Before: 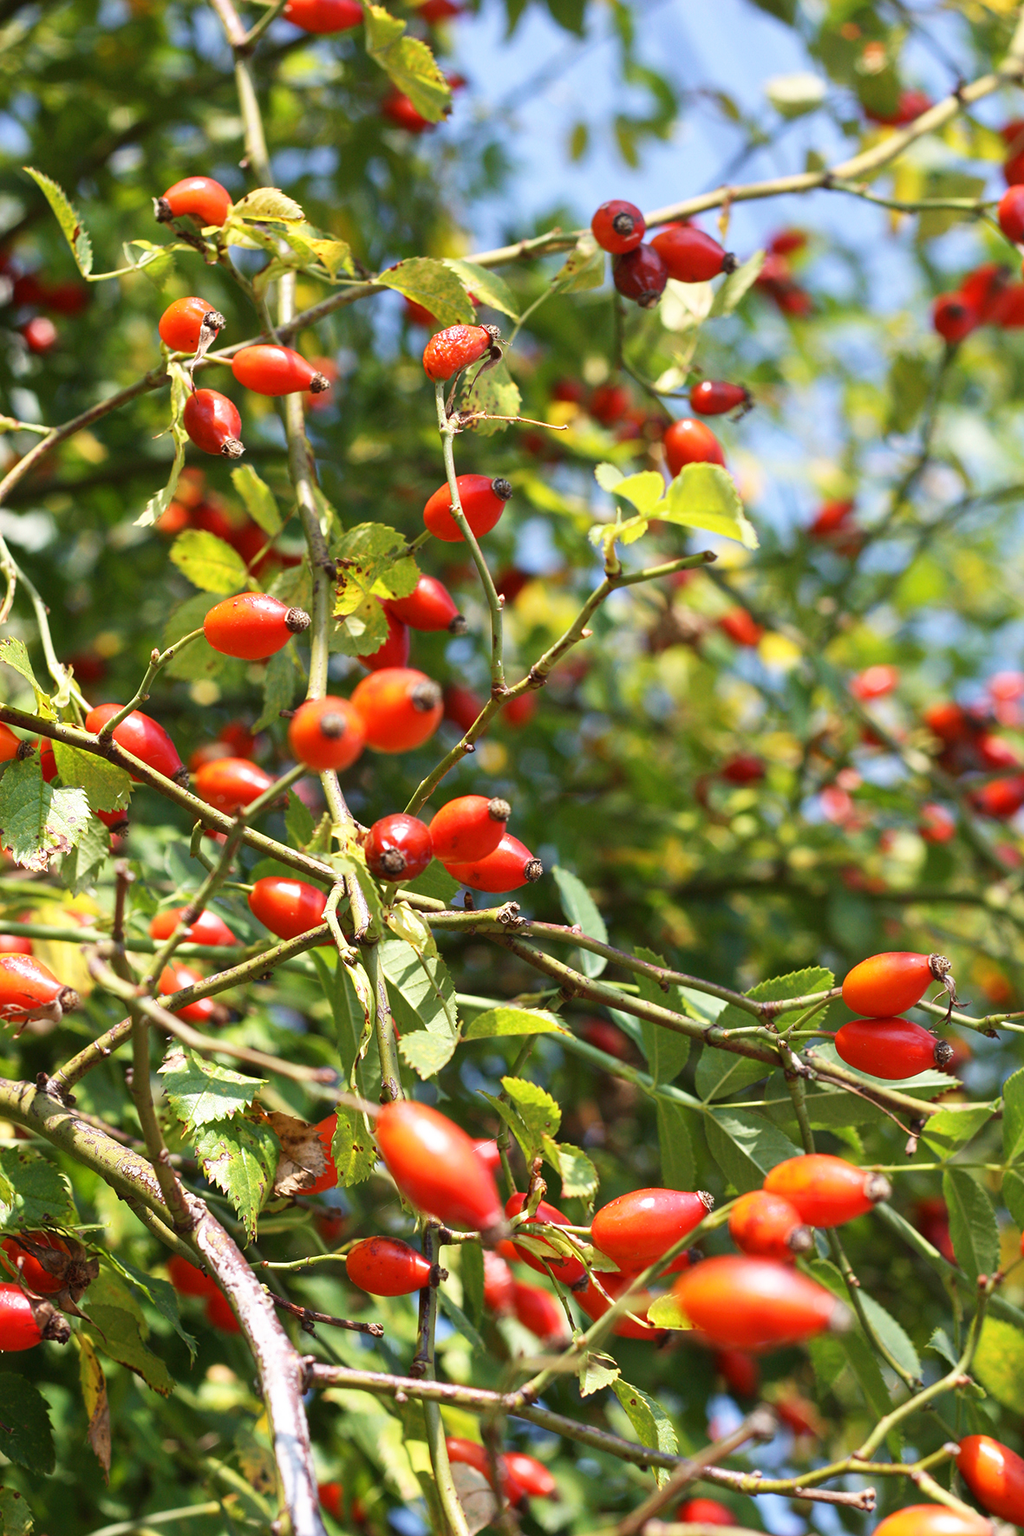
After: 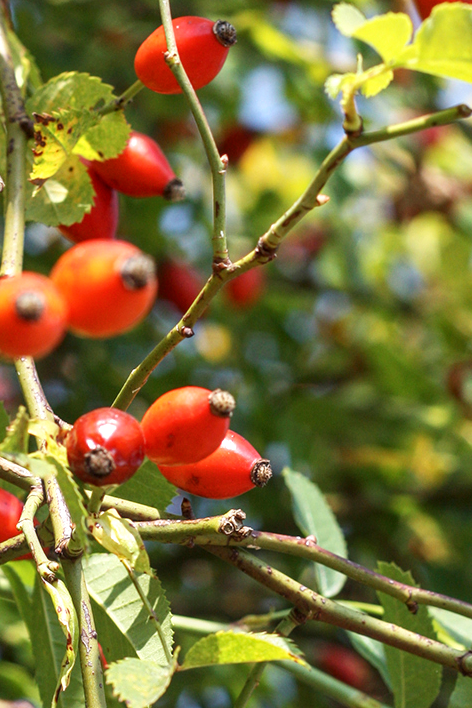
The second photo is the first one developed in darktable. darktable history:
local contrast: on, module defaults
crop: left 30%, top 30%, right 30%, bottom 30%
